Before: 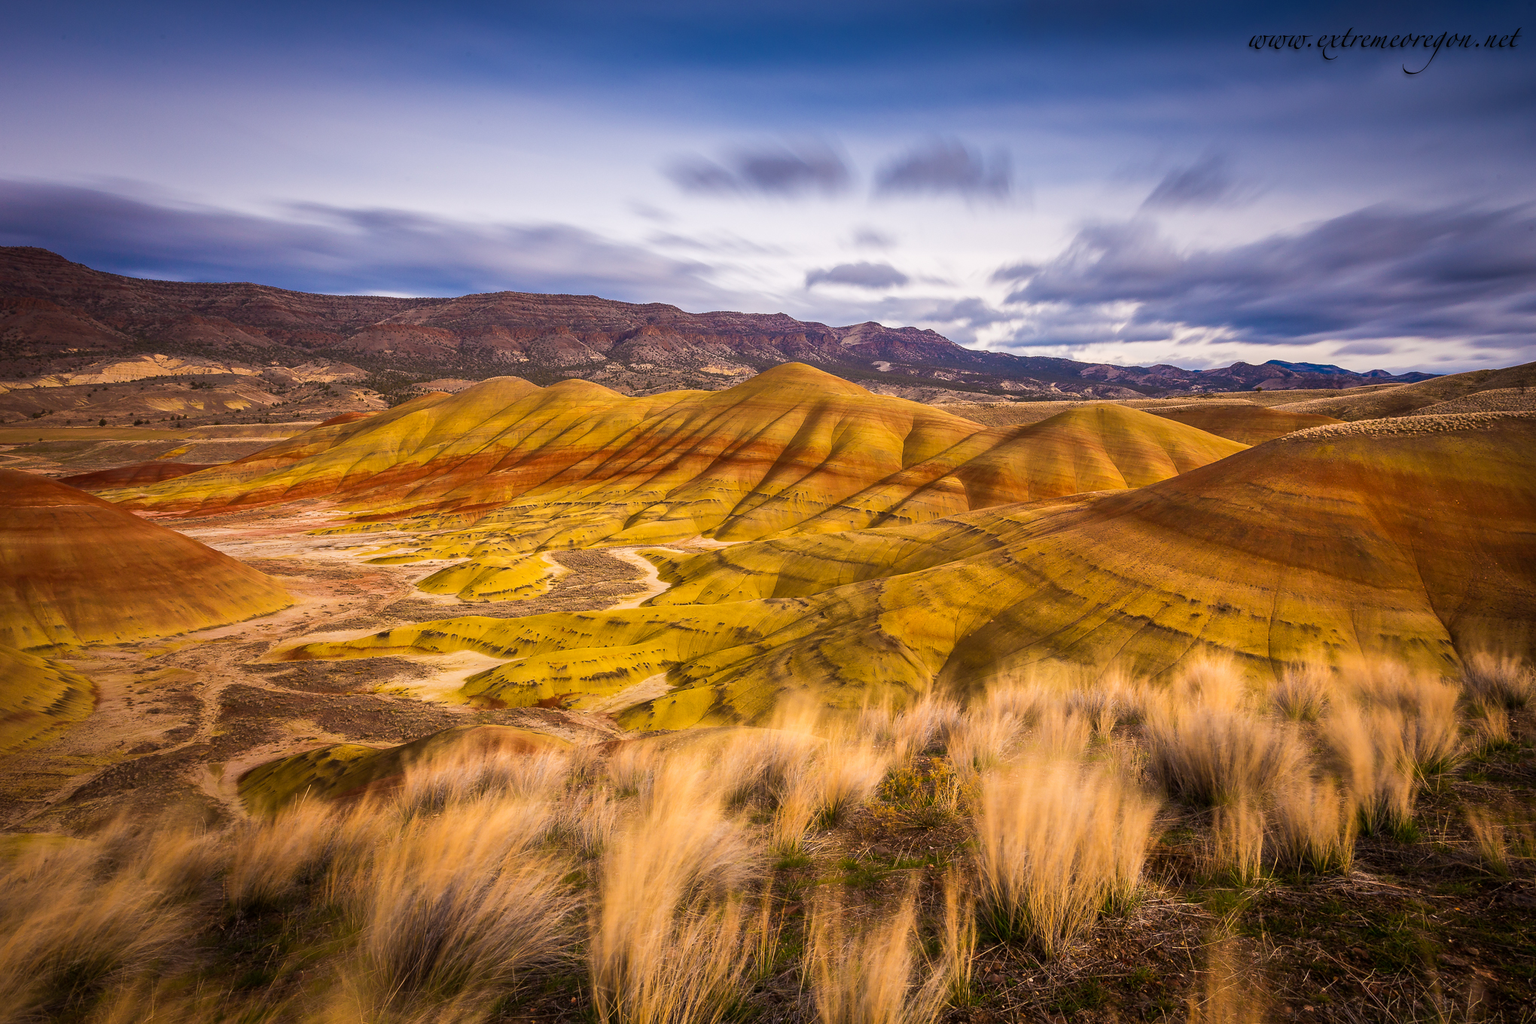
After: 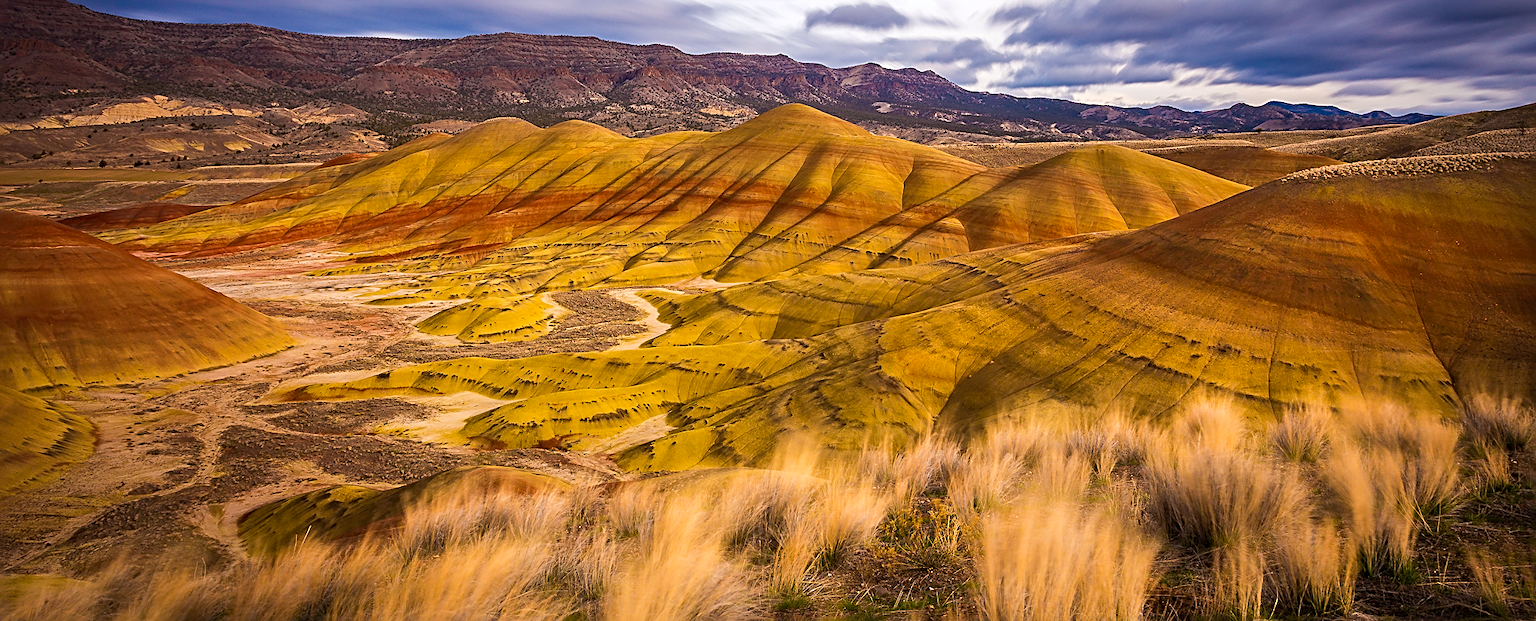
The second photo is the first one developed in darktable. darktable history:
crop and rotate: top 25.357%, bottom 13.942%
haze removal: compatibility mode true, adaptive false
sharpen: radius 2.543, amount 0.636
